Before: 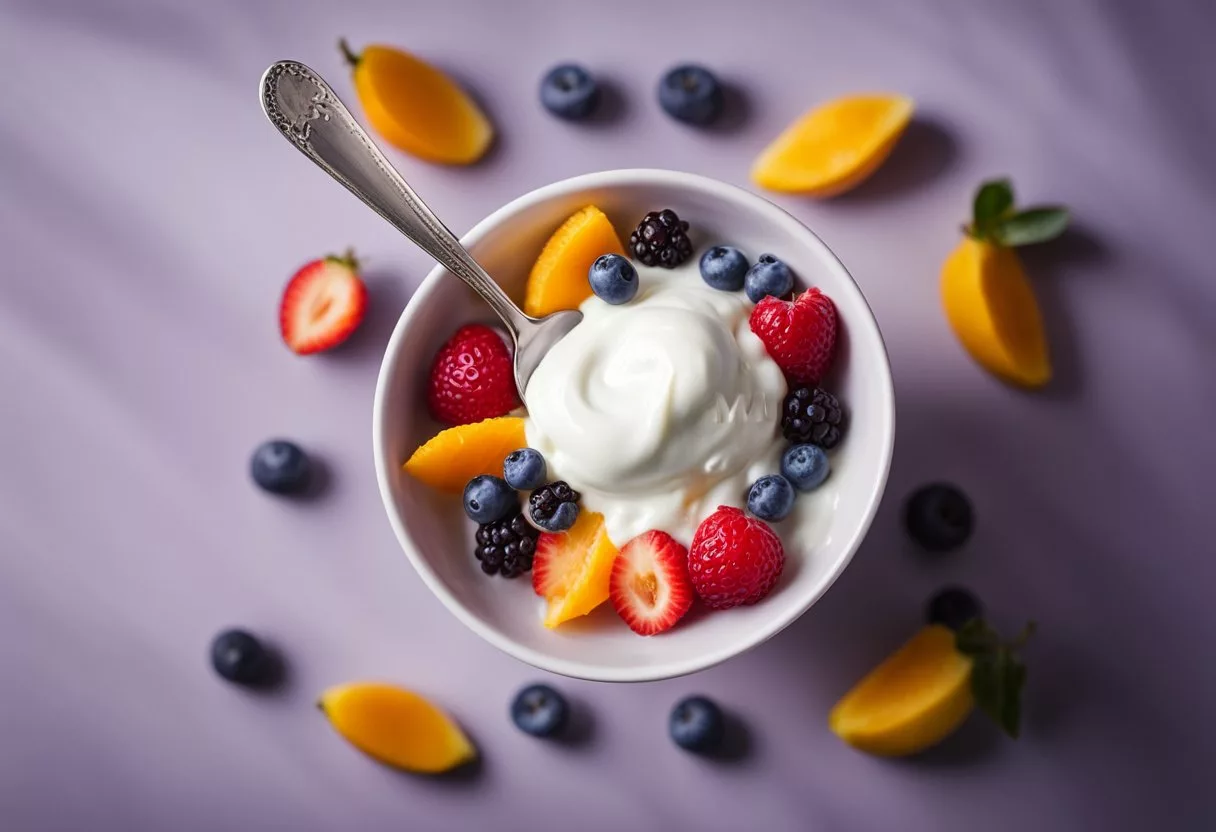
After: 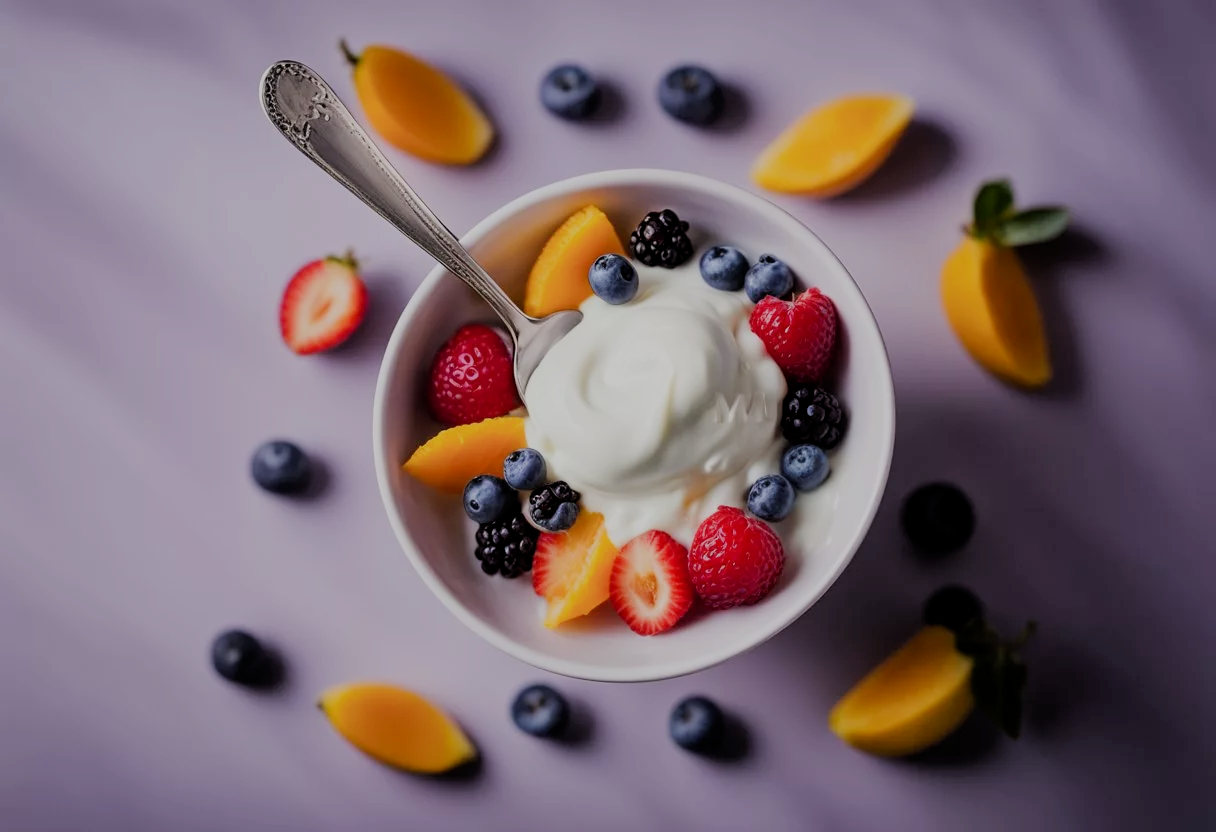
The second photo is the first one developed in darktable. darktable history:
exposure: black level correction 0.002, exposure -0.101 EV, compensate exposure bias true, compensate highlight preservation false
filmic rgb: middle gray luminance 30%, black relative exposure -8.9 EV, white relative exposure 6.99 EV, target black luminance 0%, hardness 2.95, latitude 1.46%, contrast 0.96, highlights saturation mix 6.03%, shadows ↔ highlights balance 12.6%
